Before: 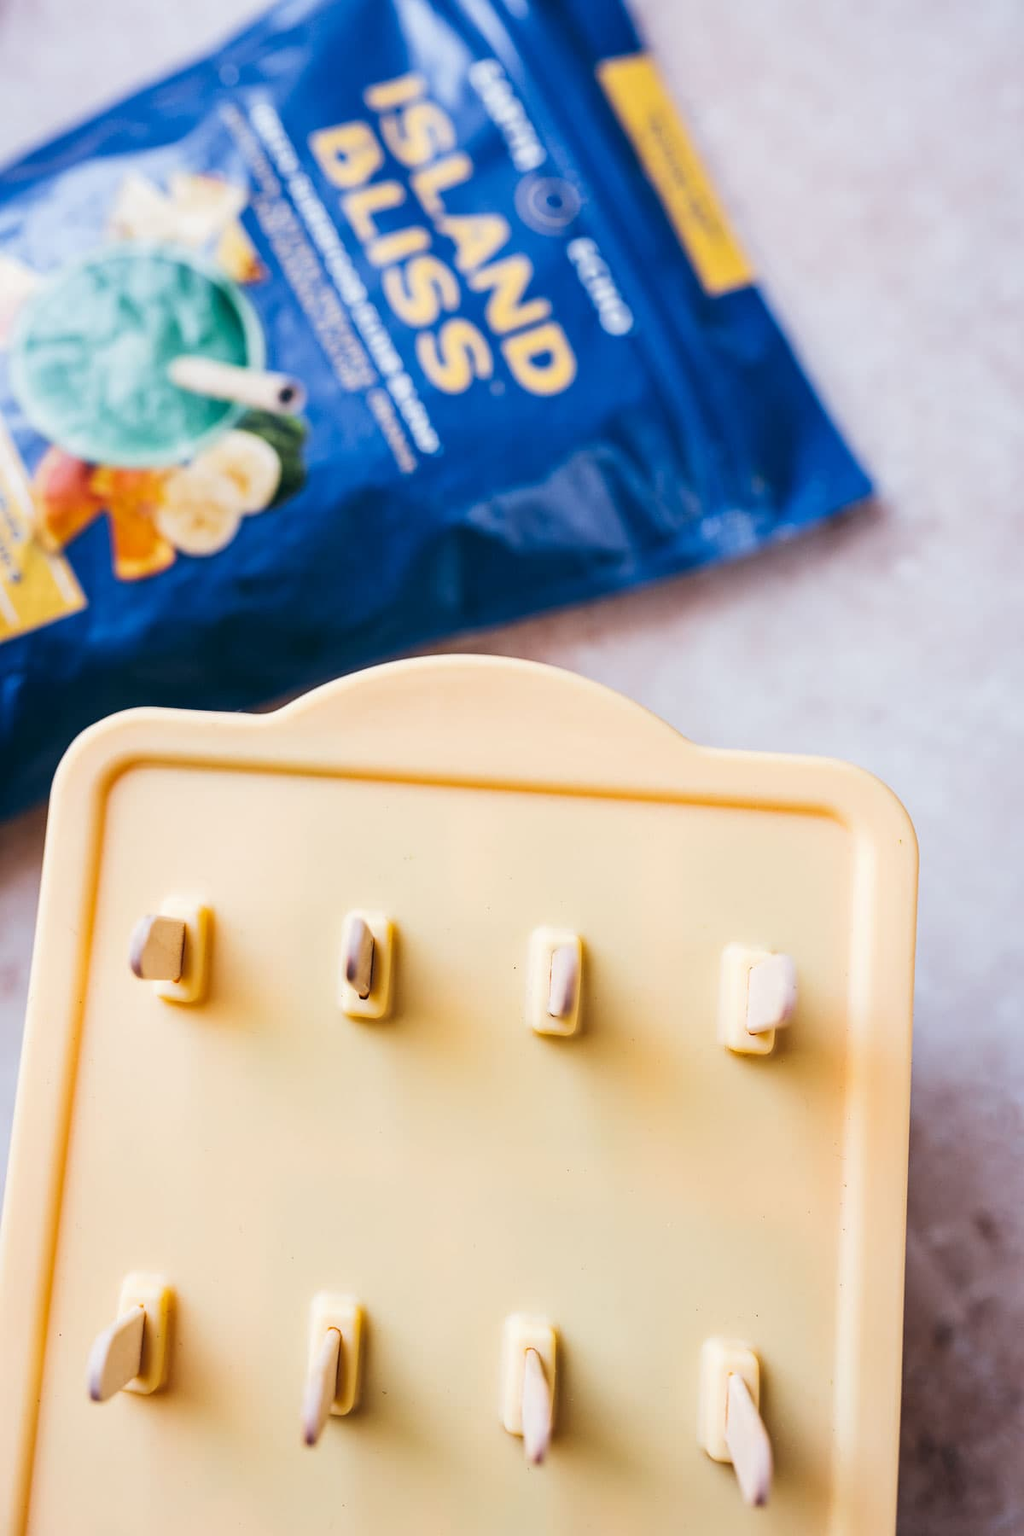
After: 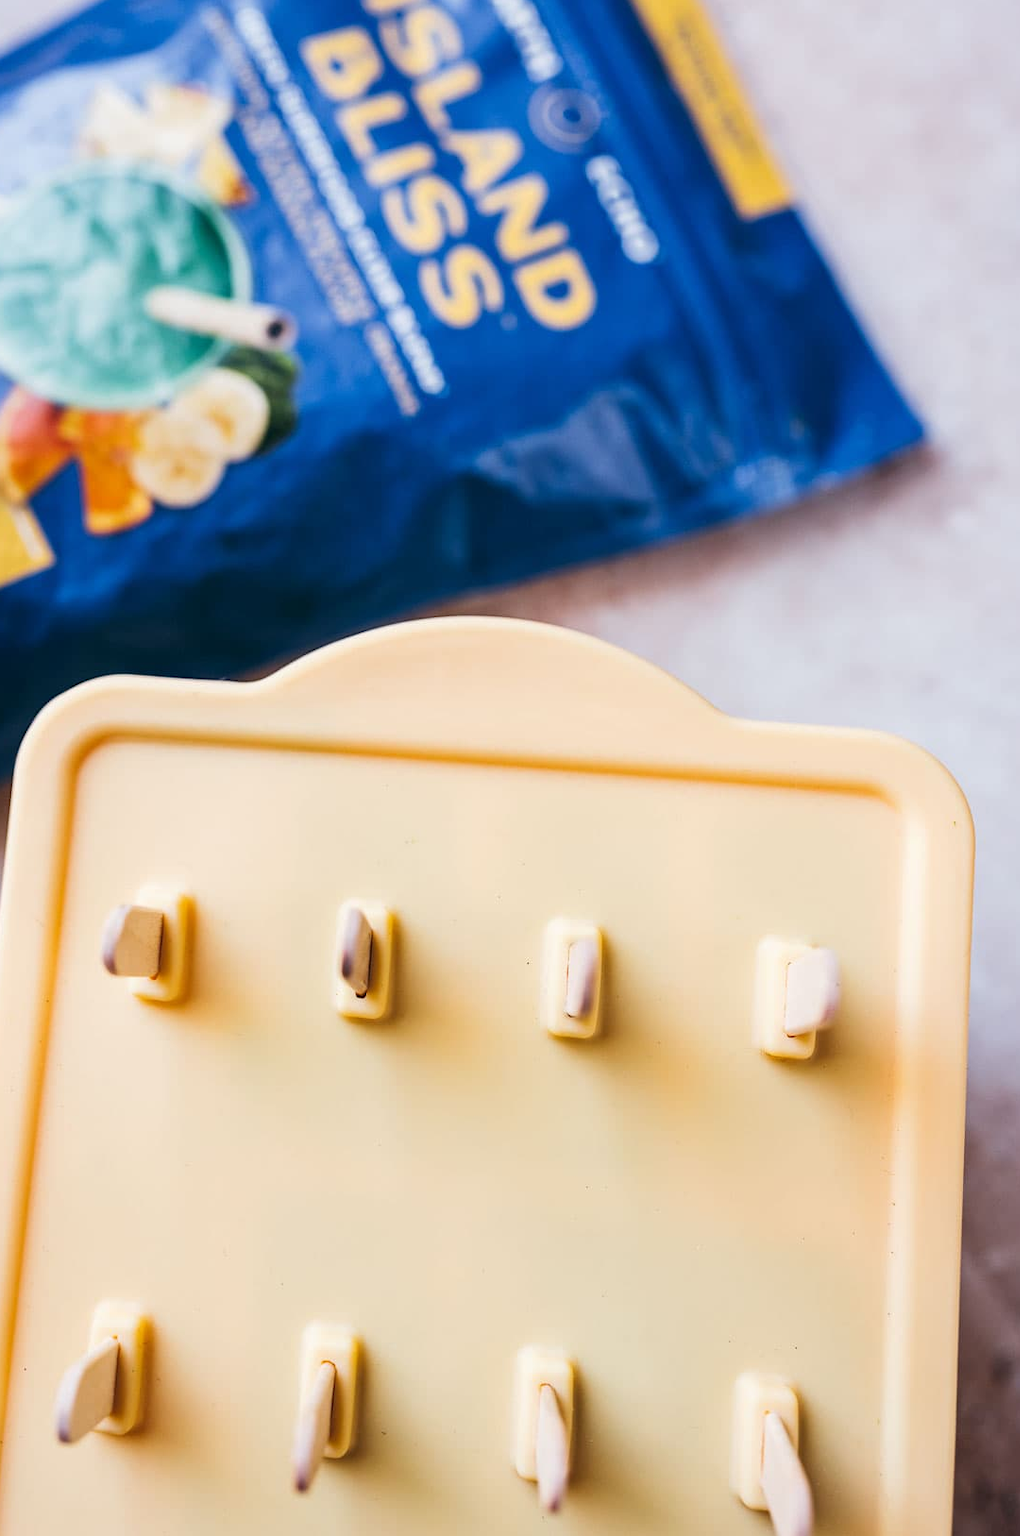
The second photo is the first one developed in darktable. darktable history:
crop: left 3.682%, top 6.354%, right 6.199%, bottom 3.211%
